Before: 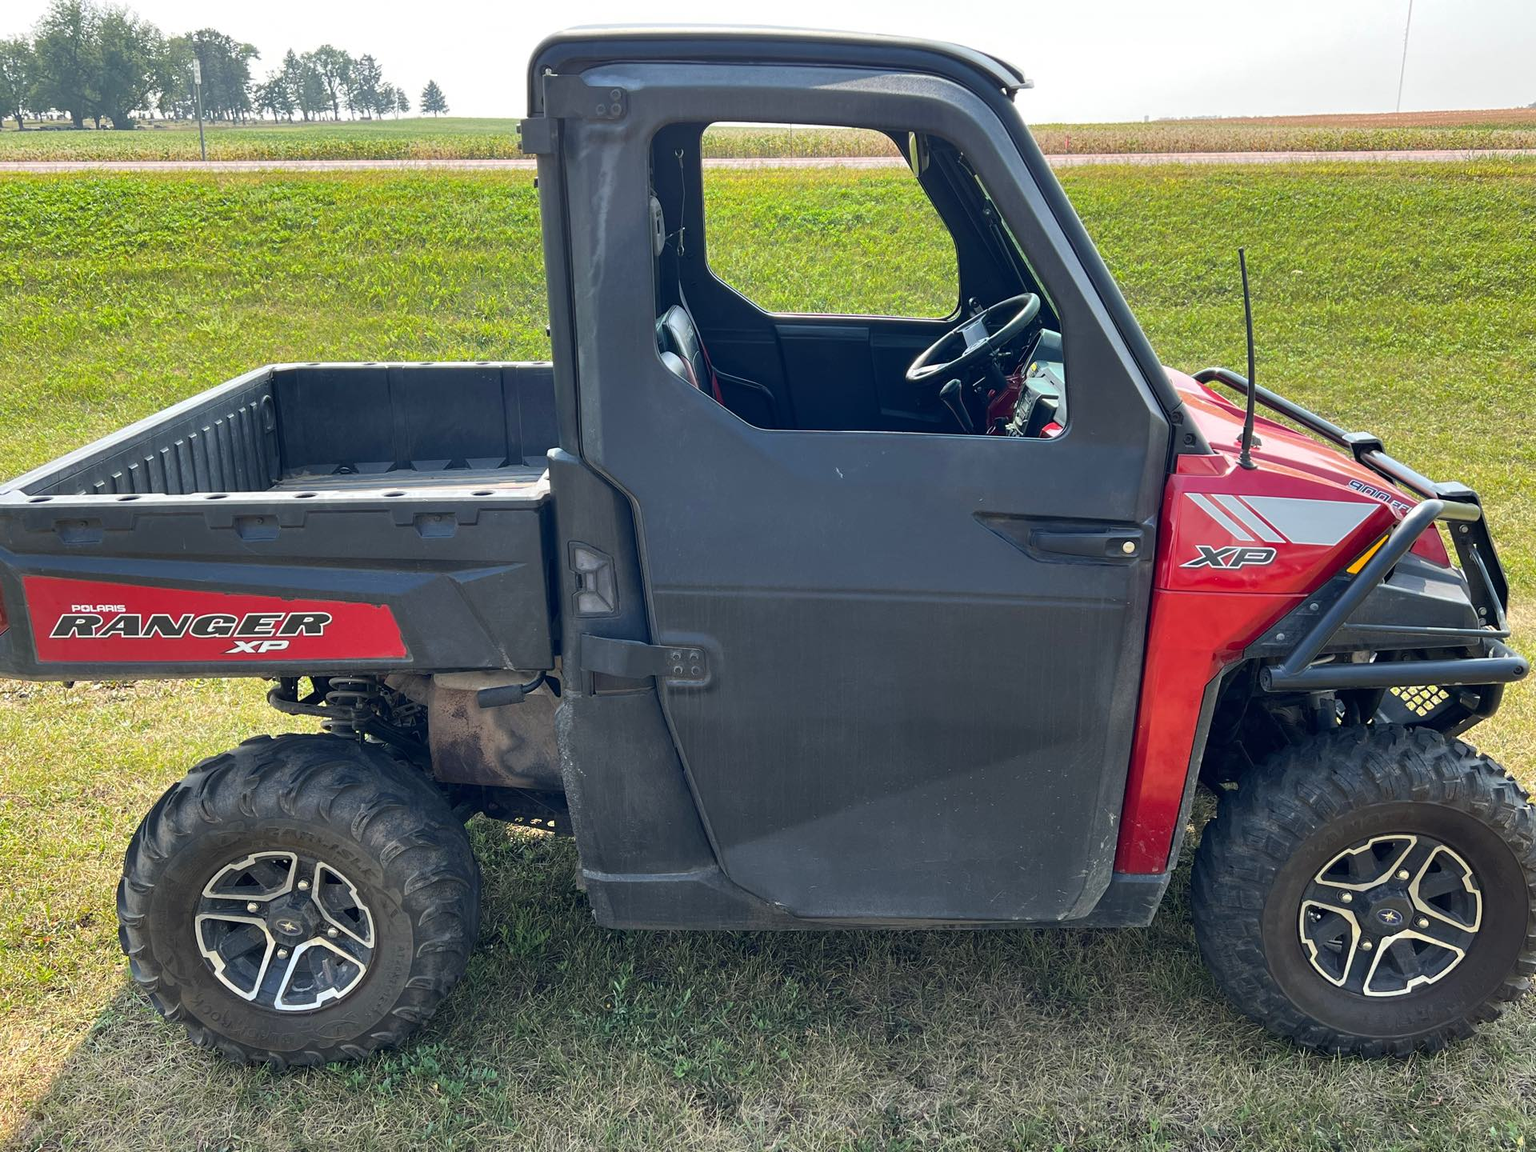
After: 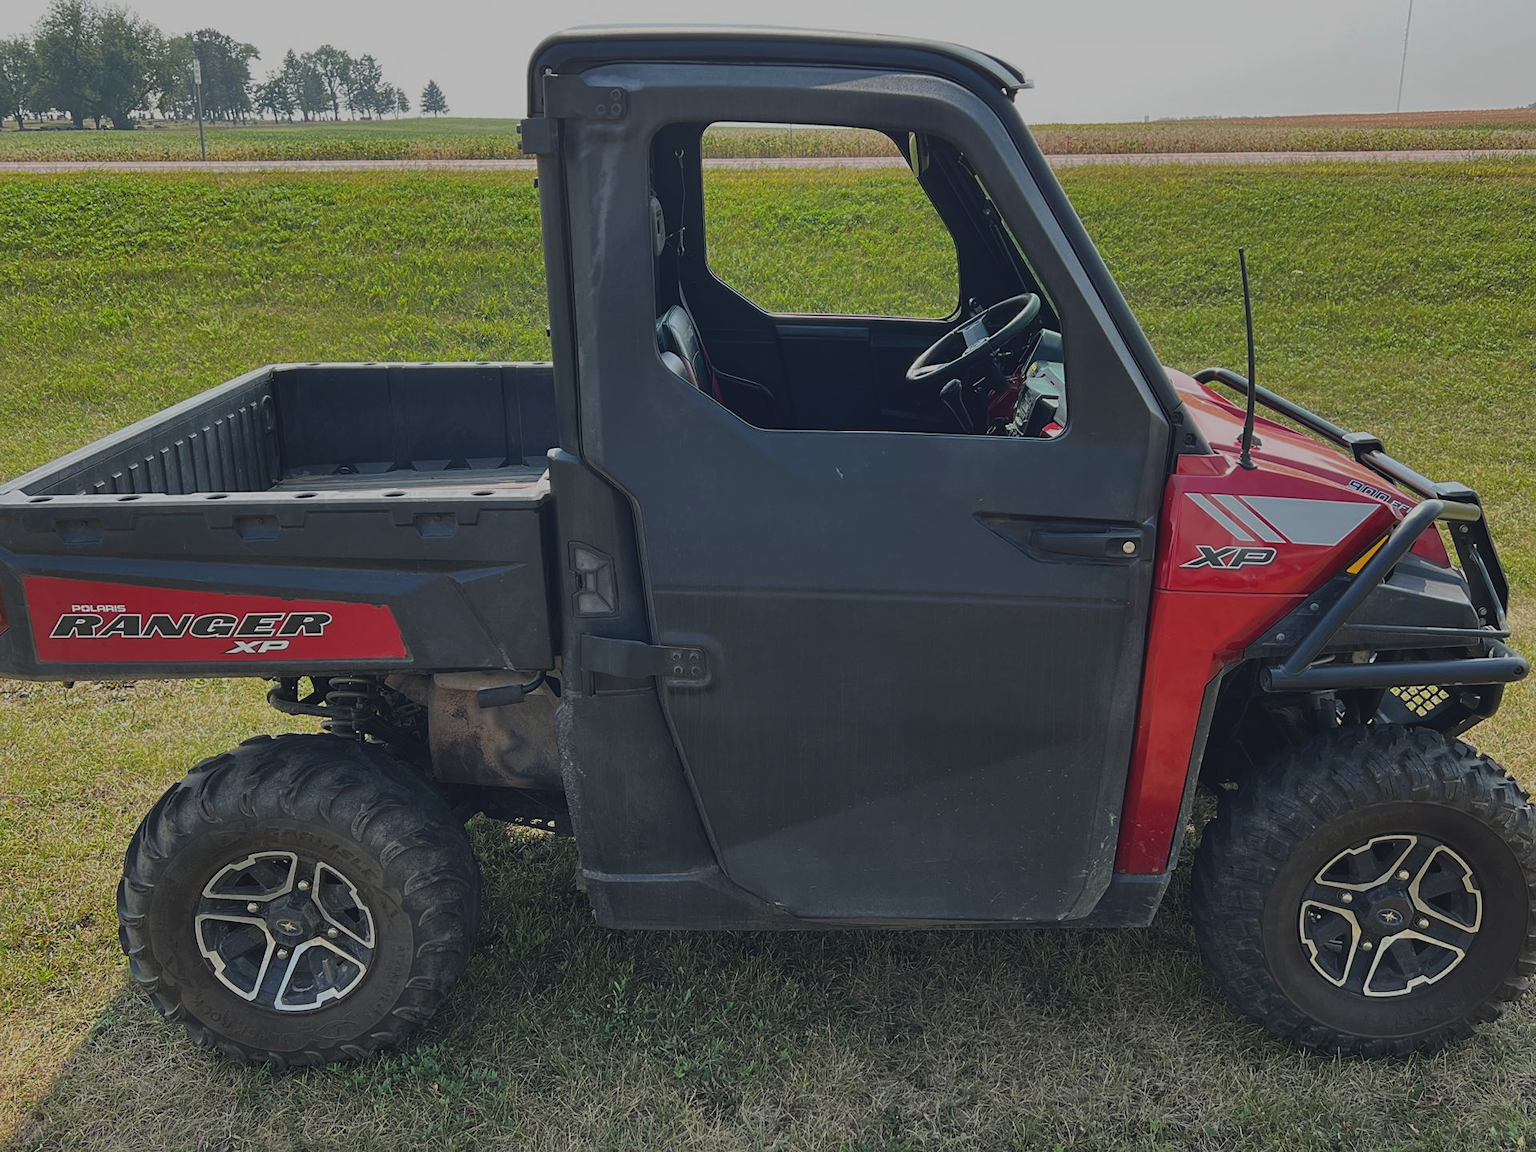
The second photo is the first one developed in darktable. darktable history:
exposure: black level correction -0.016, exposure -1.076 EV, compensate highlight preservation false
sharpen: amount 0.204
